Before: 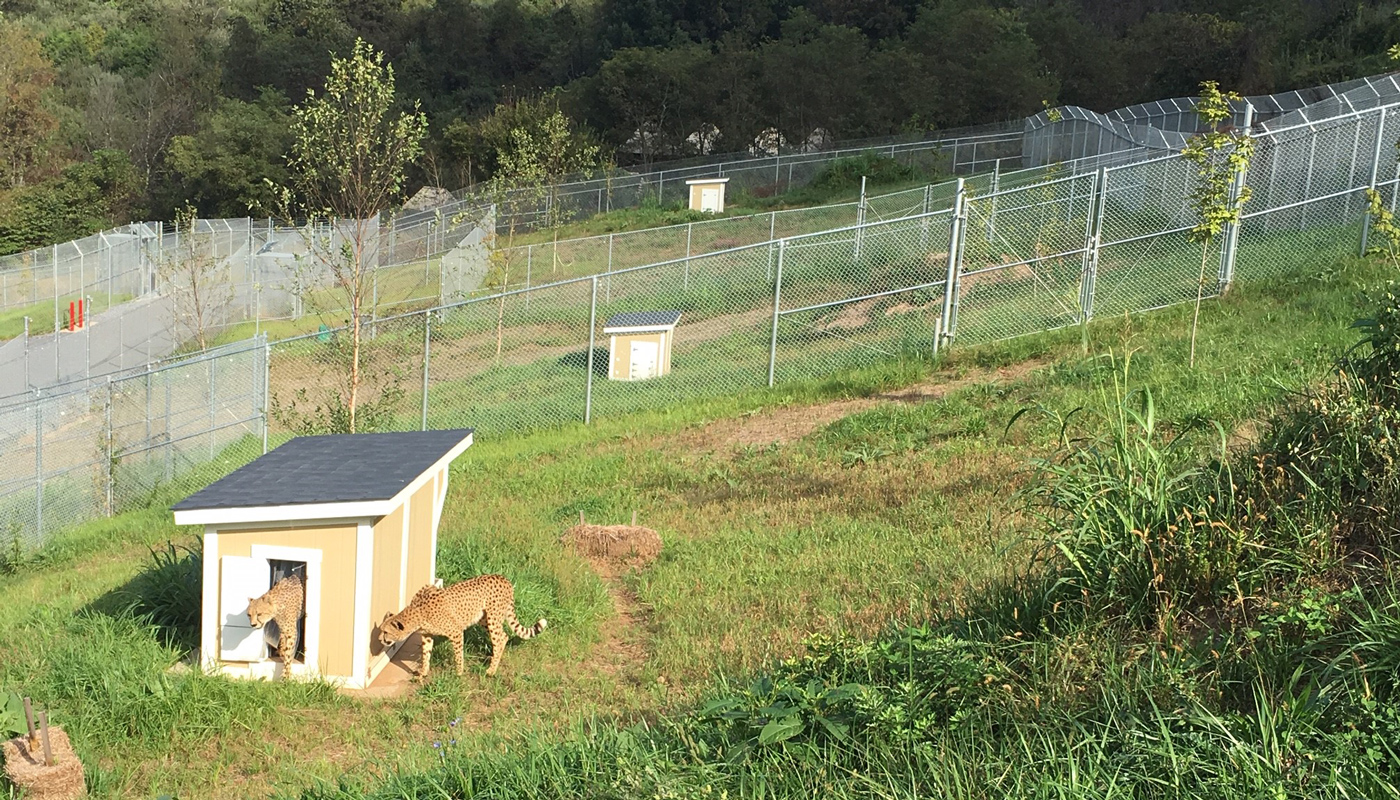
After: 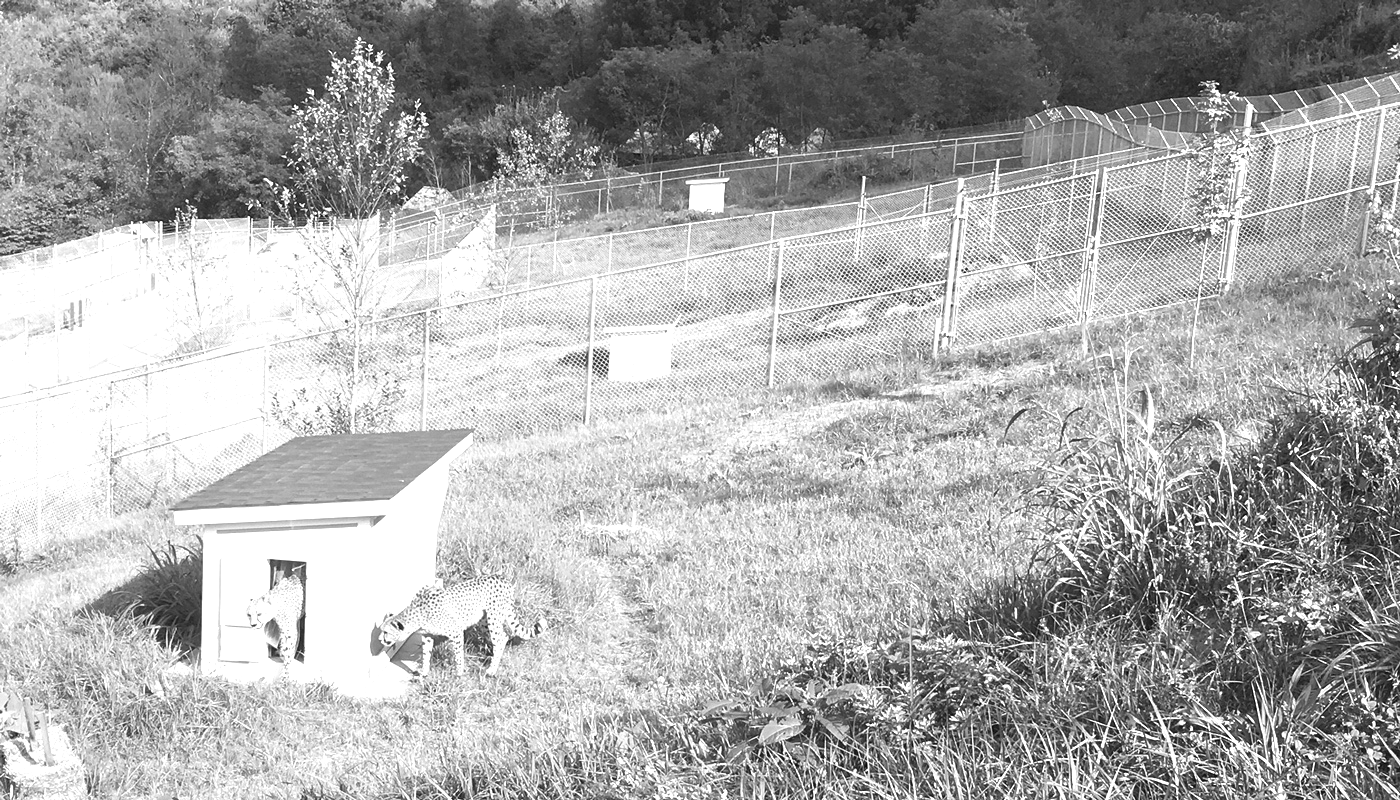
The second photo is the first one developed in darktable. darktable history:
monochrome: size 1
exposure: black level correction 0, exposure 1.2 EV, compensate exposure bias true, compensate highlight preservation false
